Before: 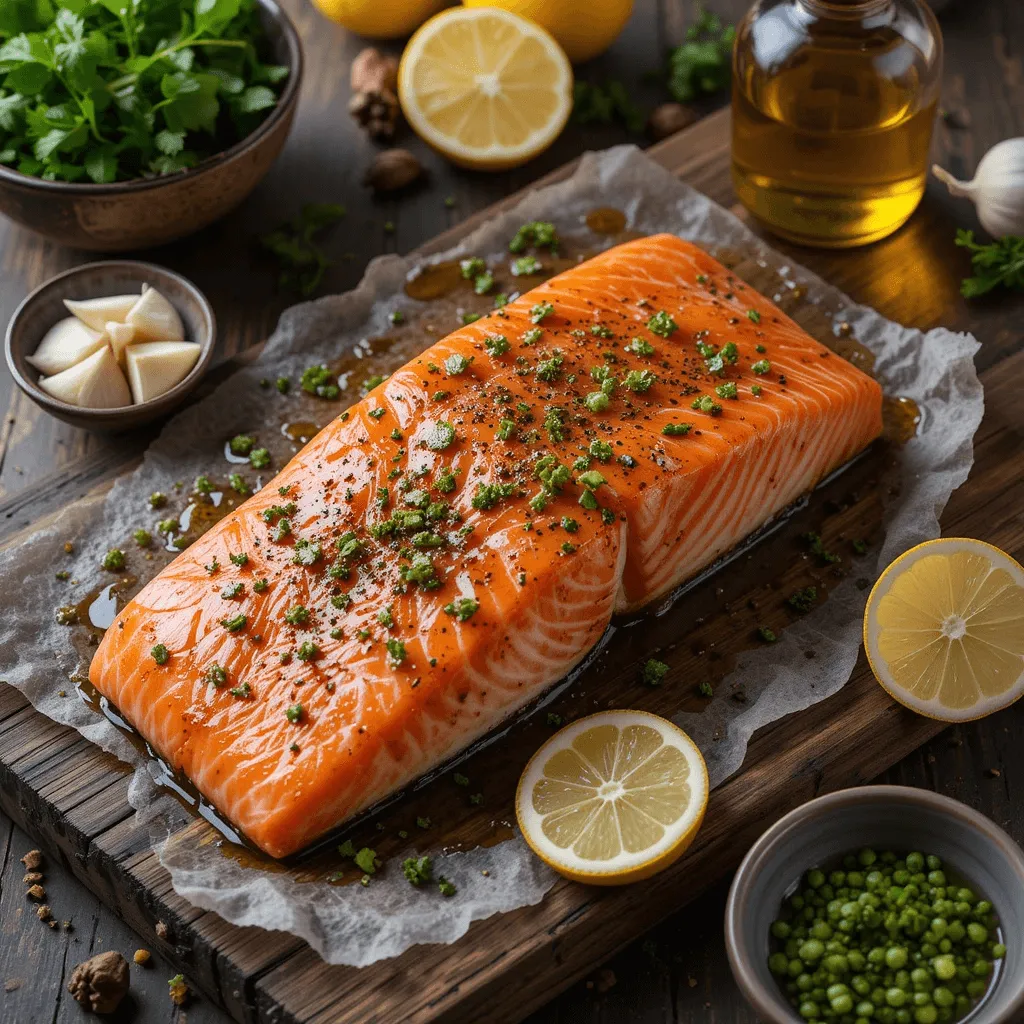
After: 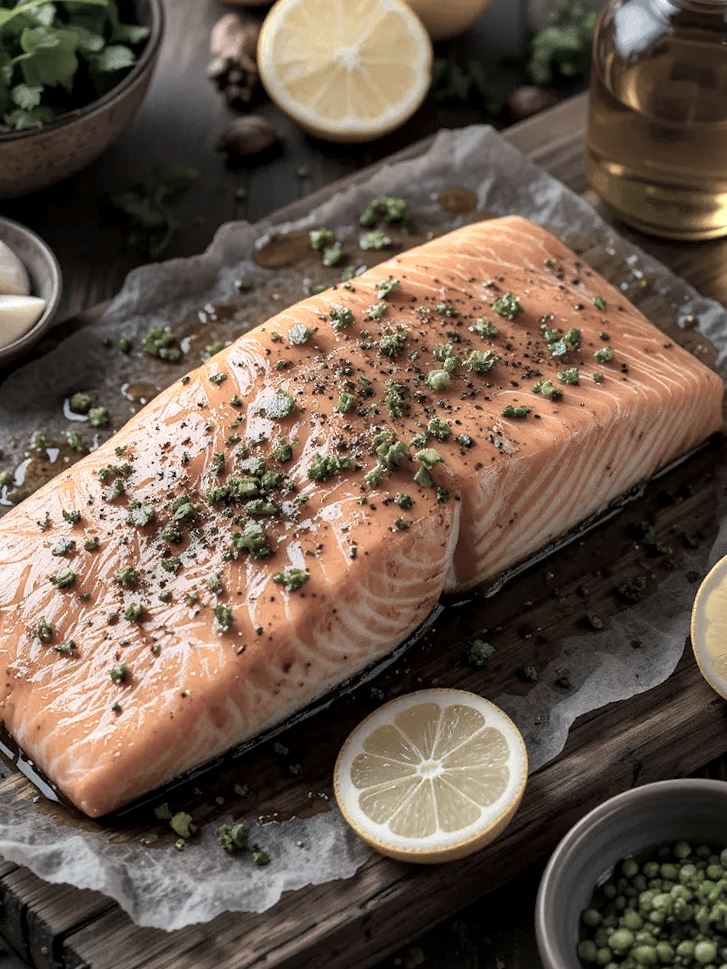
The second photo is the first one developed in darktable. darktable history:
color zones: curves: ch0 [(0, 0.6) (0.129, 0.585) (0.193, 0.596) (0.429, 0.5) (0.571, 0.5) (0.714, 0.5) (0.857, 0.5) (1, 0.6)]; ch1 [(0, 0.453) (0.112, 0.245) (0.213, 0.252) (0.429, 0.233) (0.571, 0.231) (0.683, 0.242) (0.857, 0.296) (1, 0.453)]
crop and rotate: angle -3.27°, left 14.277%, top 0.028%, right 10.766%, bottom 0.028%
exposure: compensate highlight preservation false
shadows and highlights: shadows 25, highlights -25
contrast equalizer: octaves 7, y [[0.6 ×6], [0.55 ×6], [0 ×6], [0 ×6], [0 ×6]], mix 0.3
